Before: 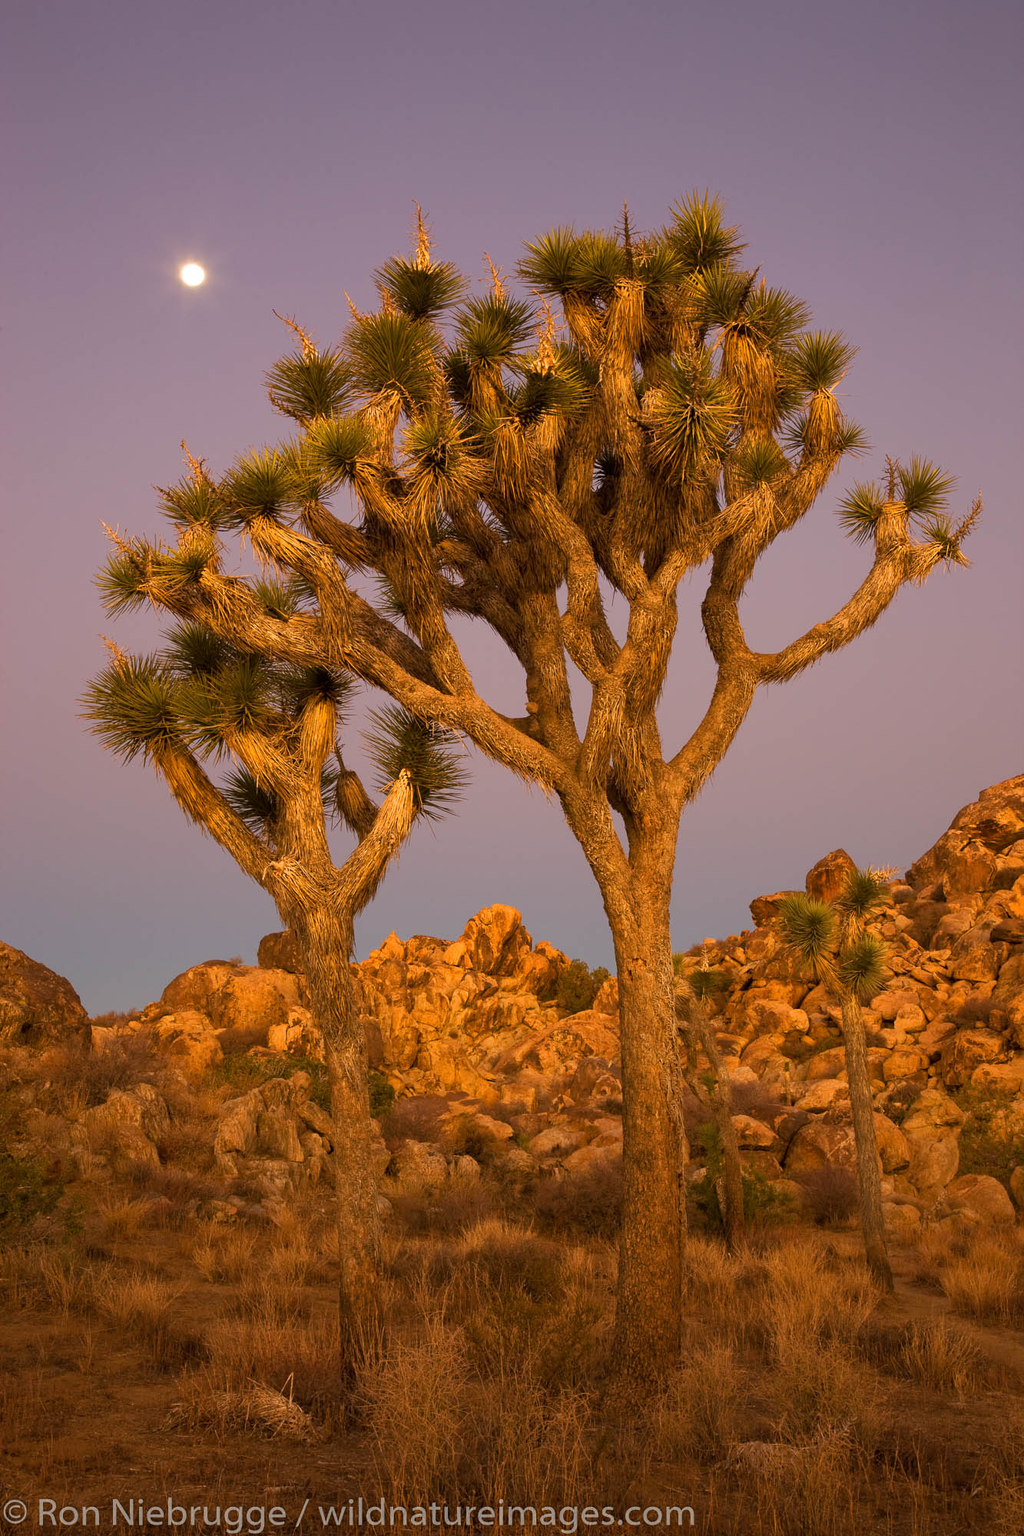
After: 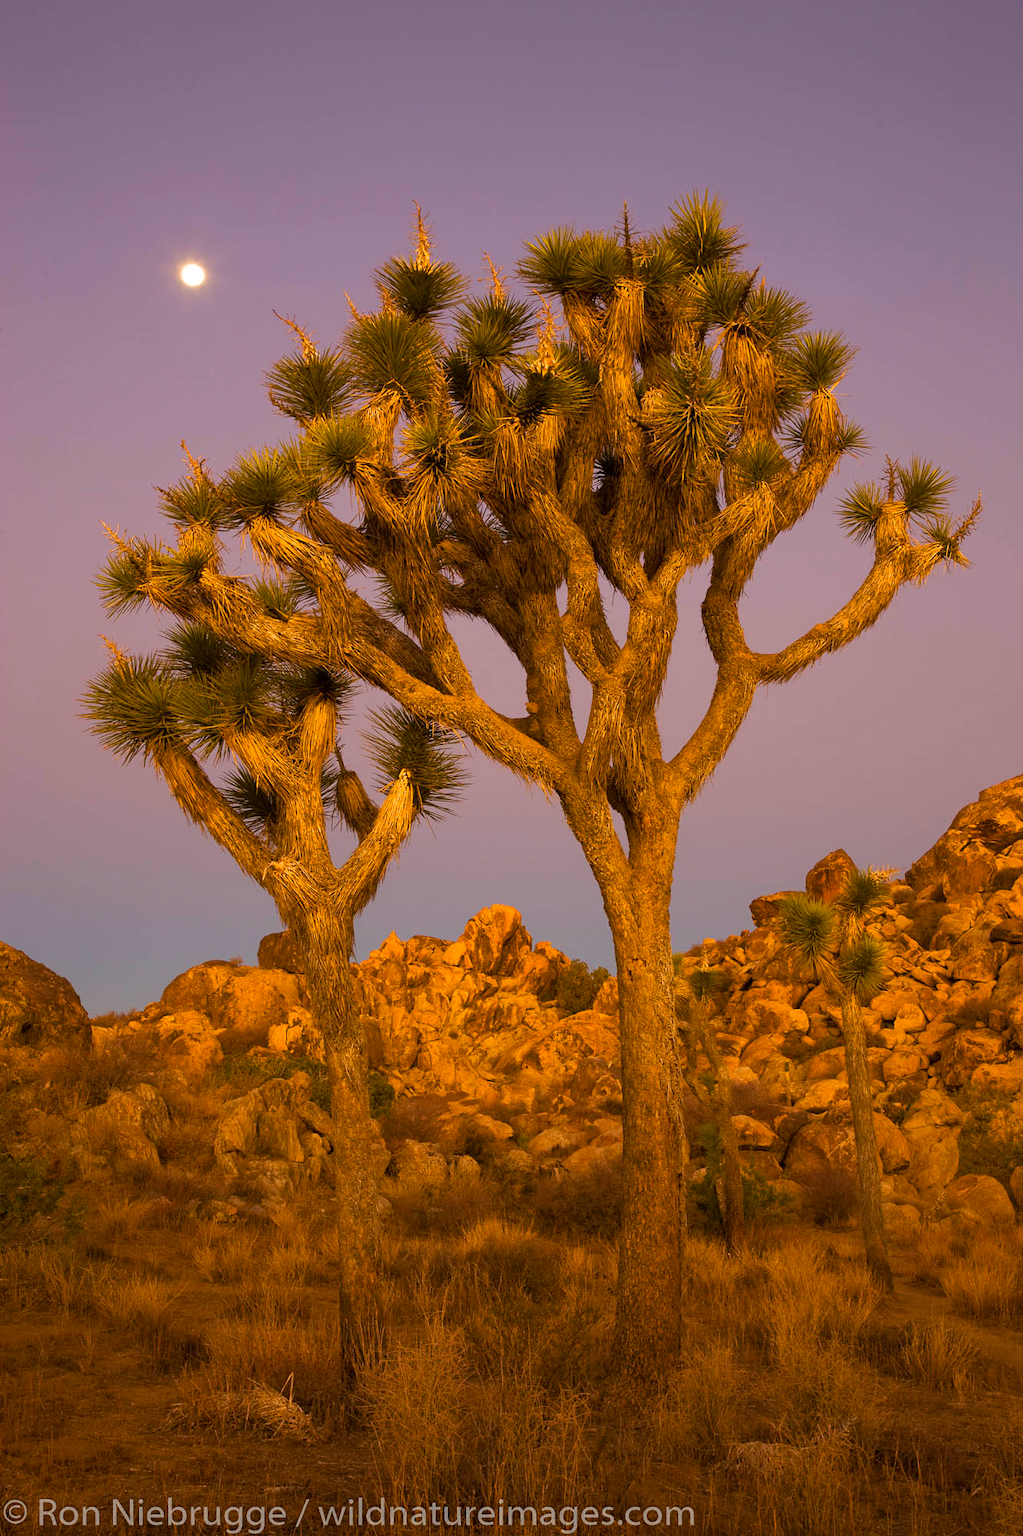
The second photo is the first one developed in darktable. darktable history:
color balance rgb: perceptual saturation grading › global saturation -0.09%, global vibrance 39.501%
